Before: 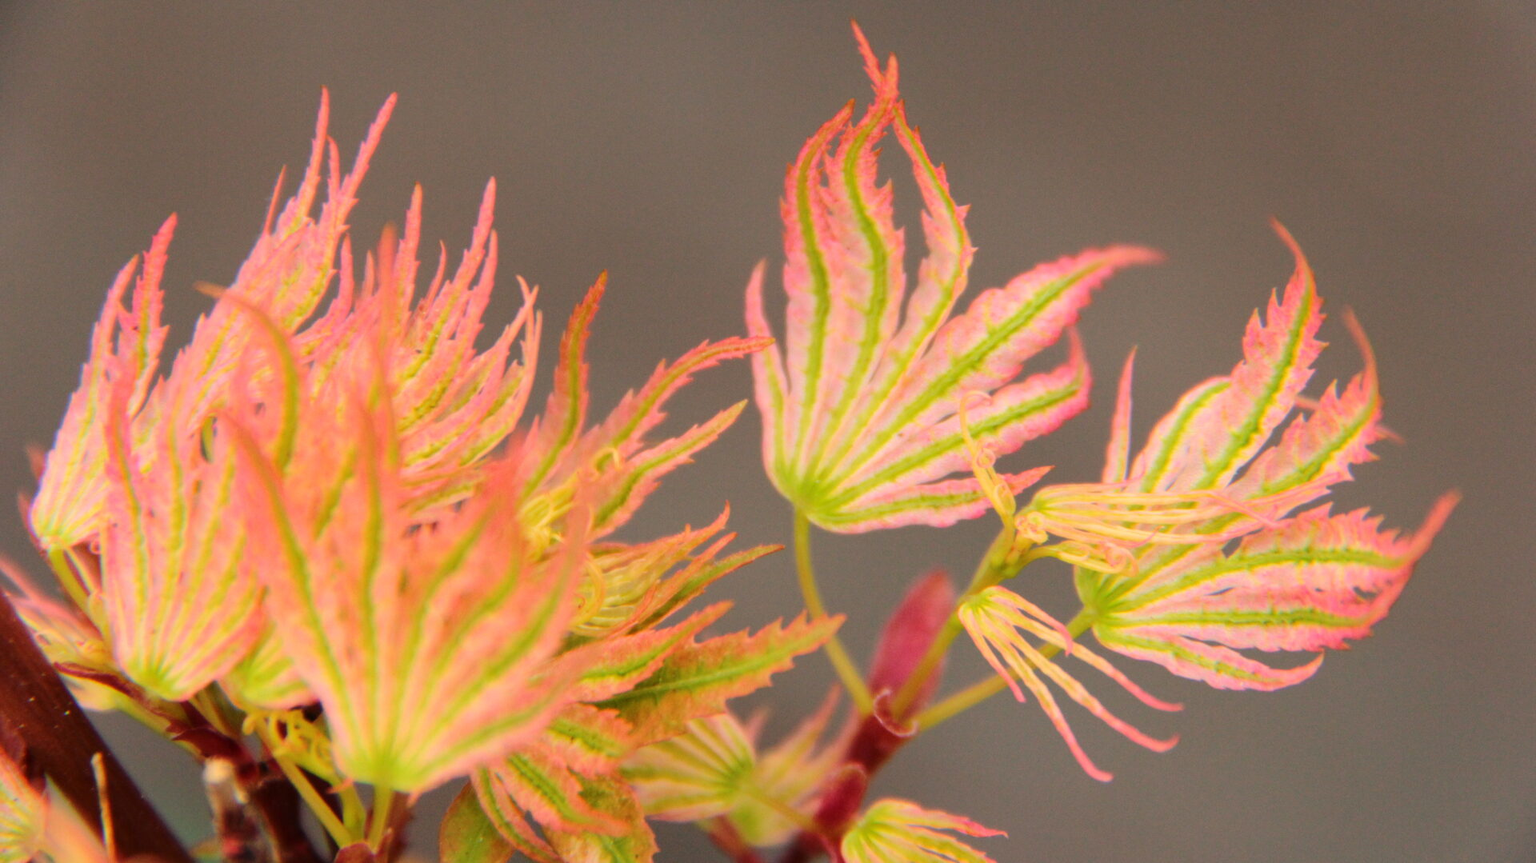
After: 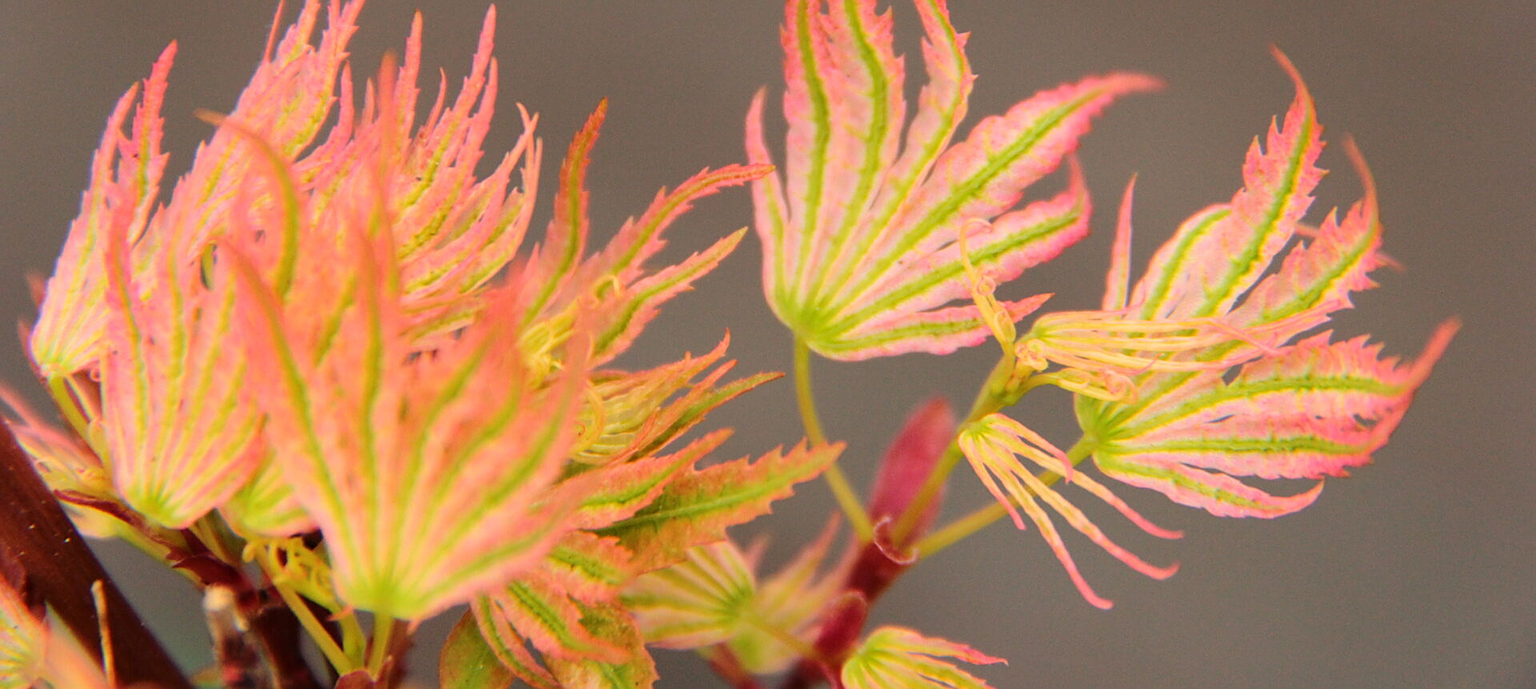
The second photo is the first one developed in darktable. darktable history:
sharpen: amount 0.491
crop and rotate: top 20.036%
